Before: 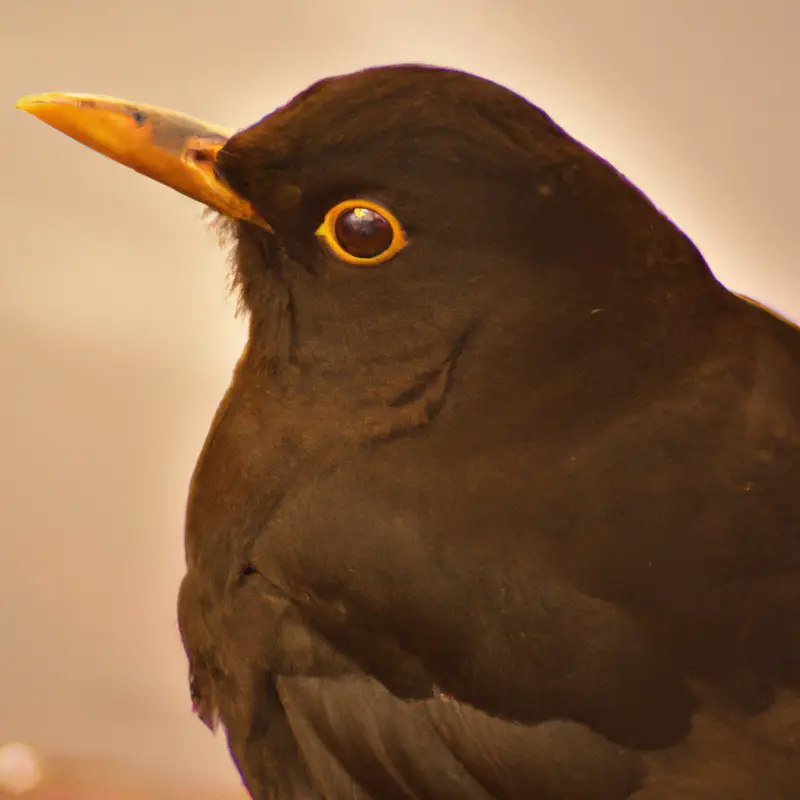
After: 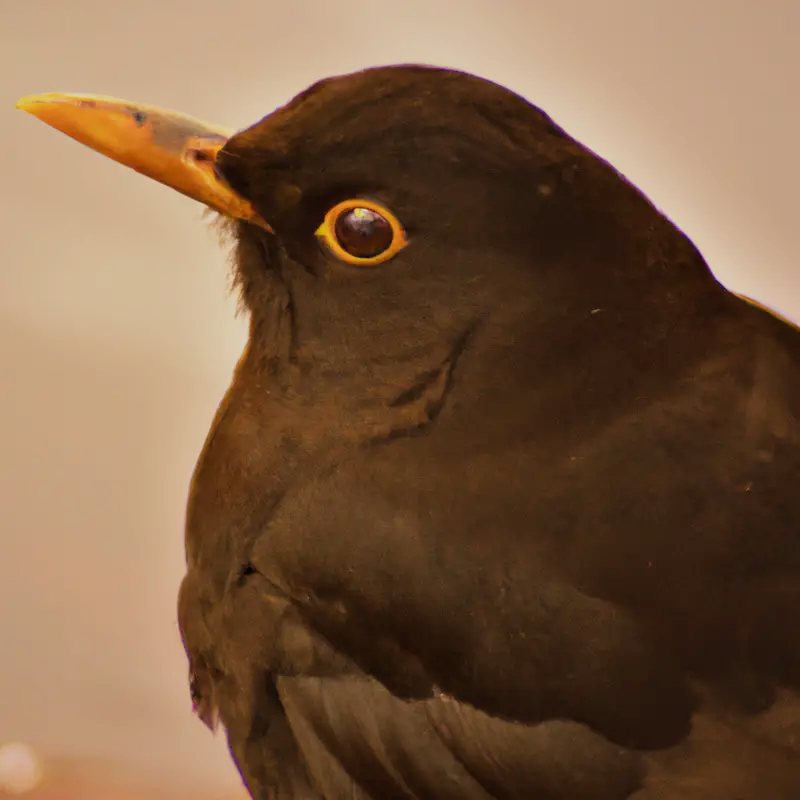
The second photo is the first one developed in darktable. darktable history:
filmic rgb: black relative exposure -8.01 EV, white relative exposure 3.89 EV, threshold 2.99 EV, hardness 4.24, enable highlight reconstruction true
